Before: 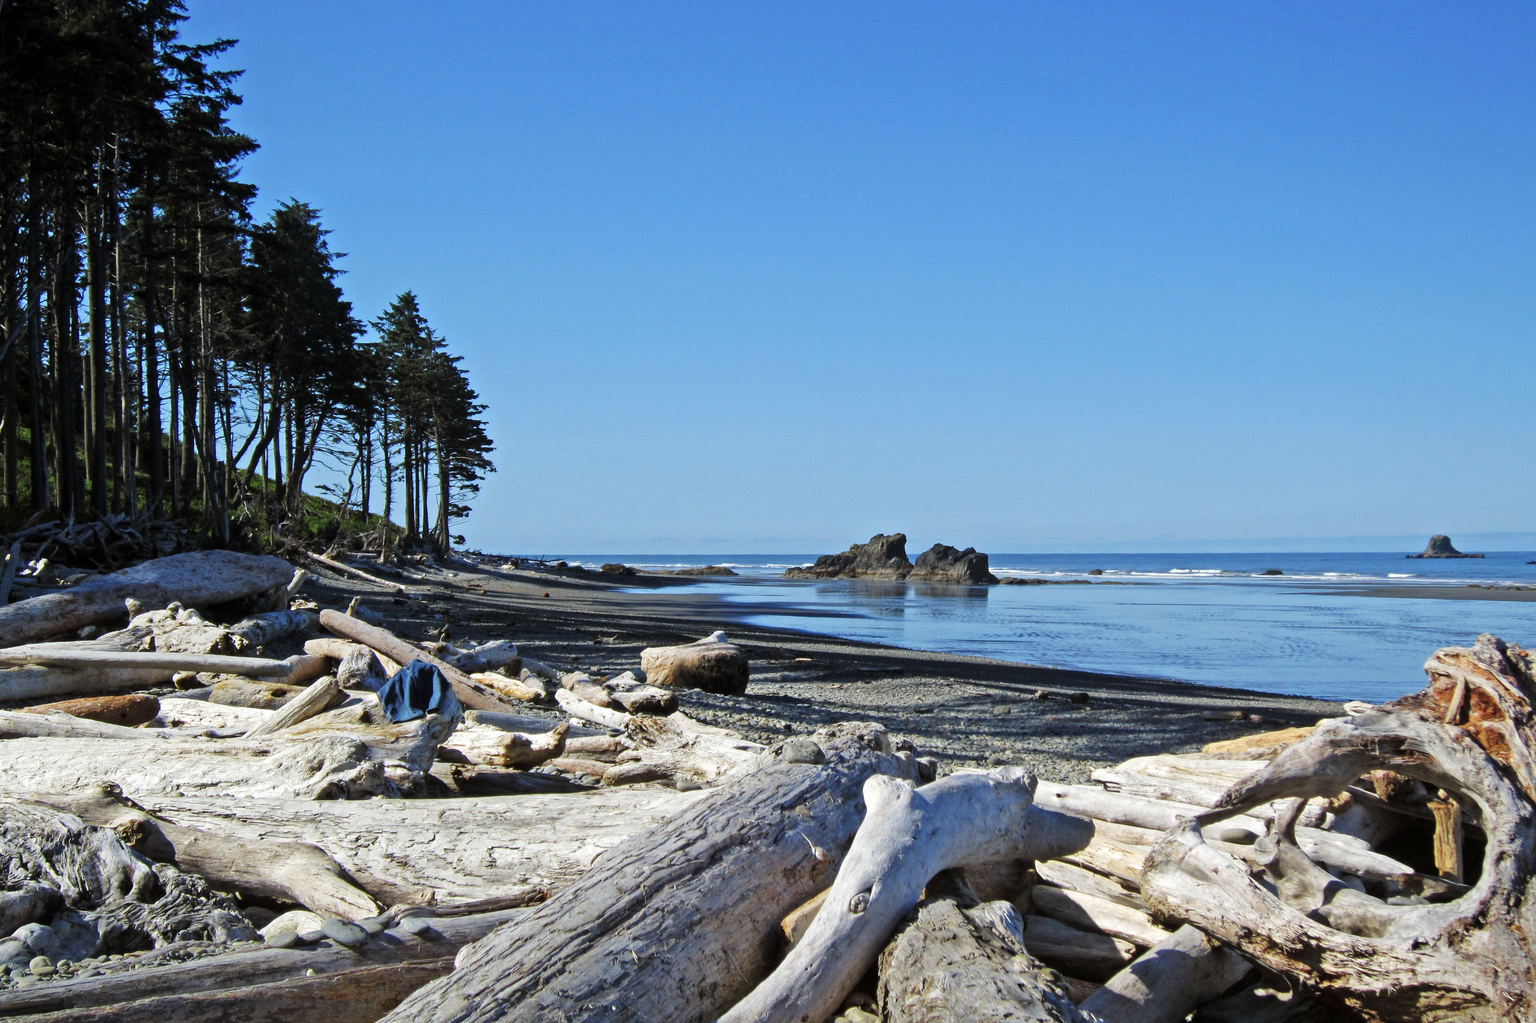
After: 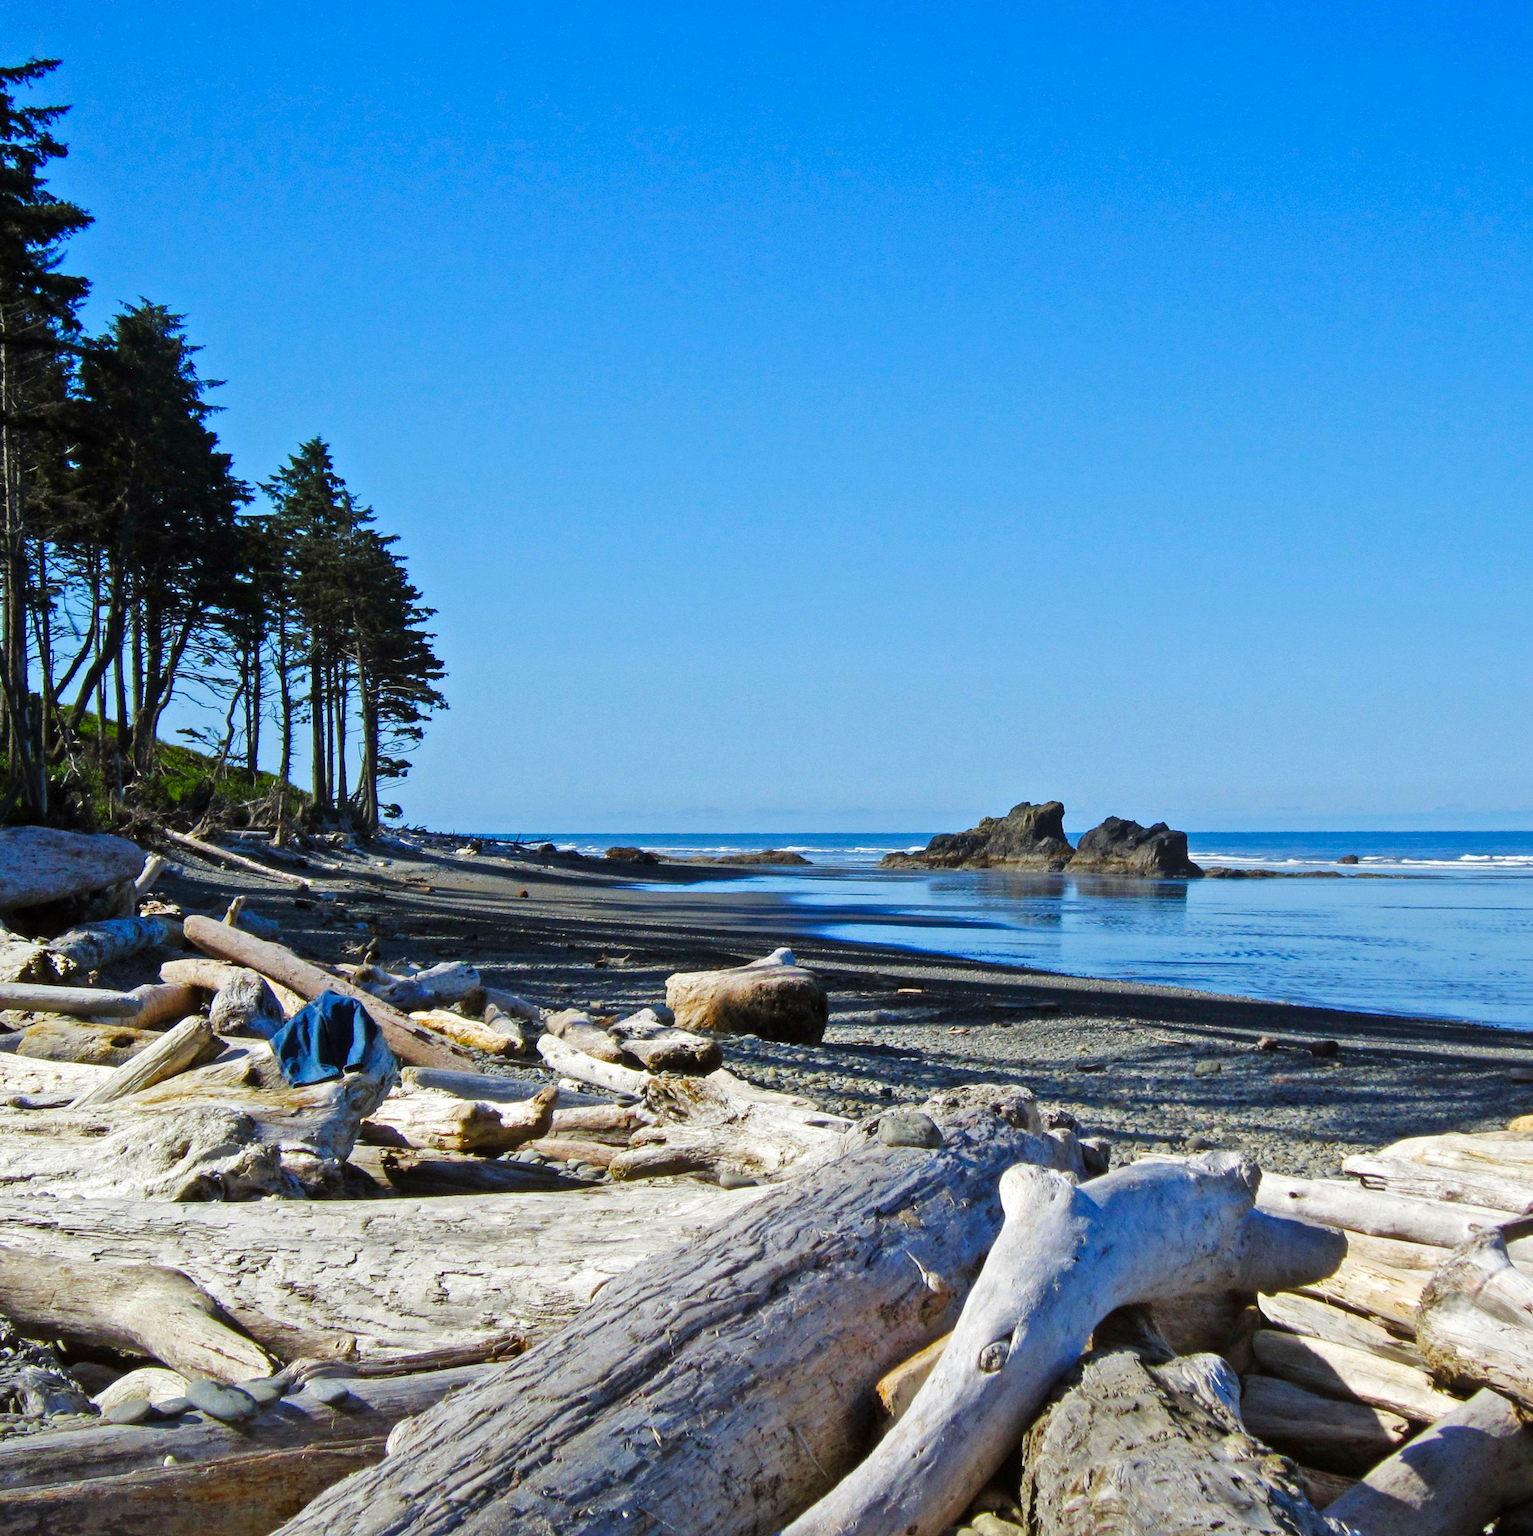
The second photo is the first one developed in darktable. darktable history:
color balance rgb: linear chroma grading › shadows 31.926%, linear chroma grading › global chroma -1.419%, linear chroma grading › mid-tones 3.681%, perceptual saturation grading › global saturation 10.173%, global vibrance 25.127%
crop and rotate: left 12.884%, right 20.615%
